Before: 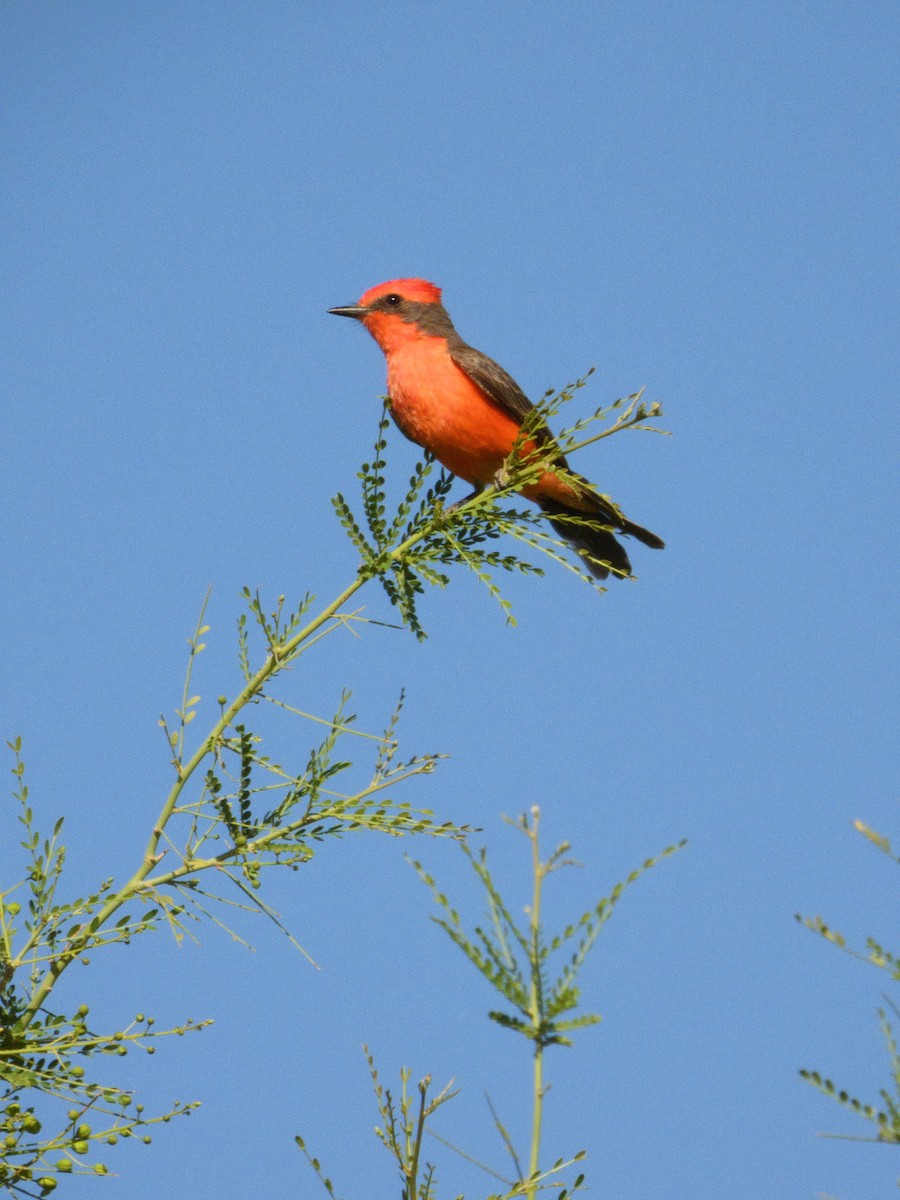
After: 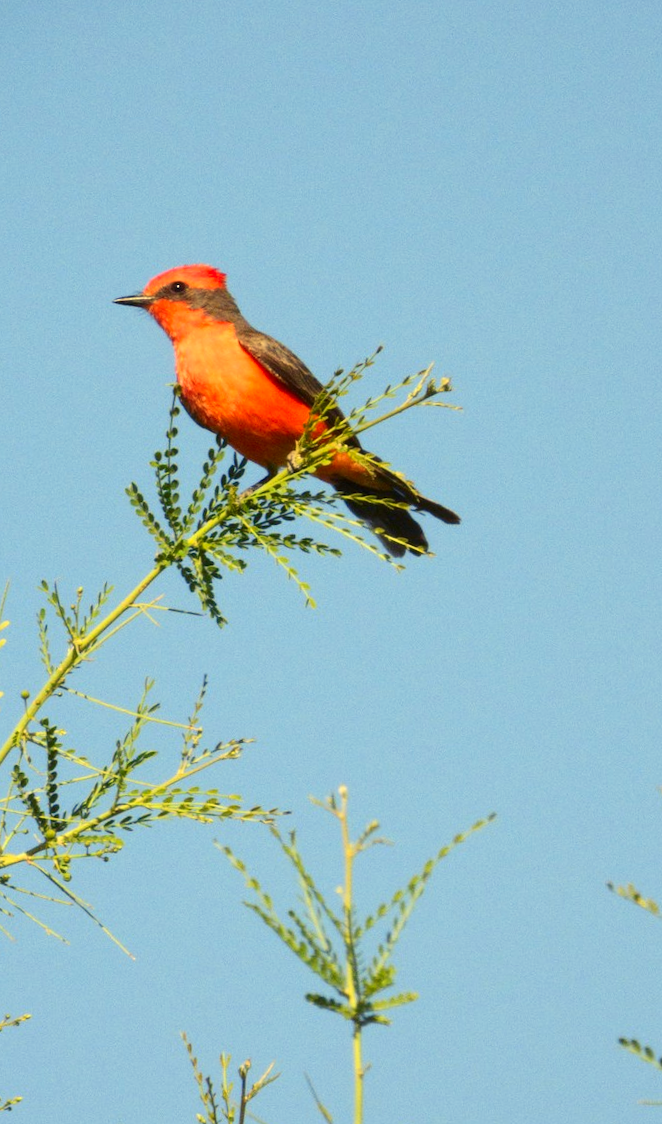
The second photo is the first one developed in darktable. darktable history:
exposure: black level correction 0, exposure 0.5 EV, compensate highlight preservation false
color balance rgb: shadows lift › chroma 2%, shadows lift › hue 263°, highlights gain › chroma 8%, highlights gain › hue 84°, linear chroma grading › global chroma -15%, saturation formula JzAzBz (2021)
rotate and perspective: rotation -2.56°, automatic cropping off
contrast brightness saturation: contrast 0.16, saturation 0.32
crop and rotate: left 24.034%, top 2.838%, right 6.406%, bottom 6.299%
